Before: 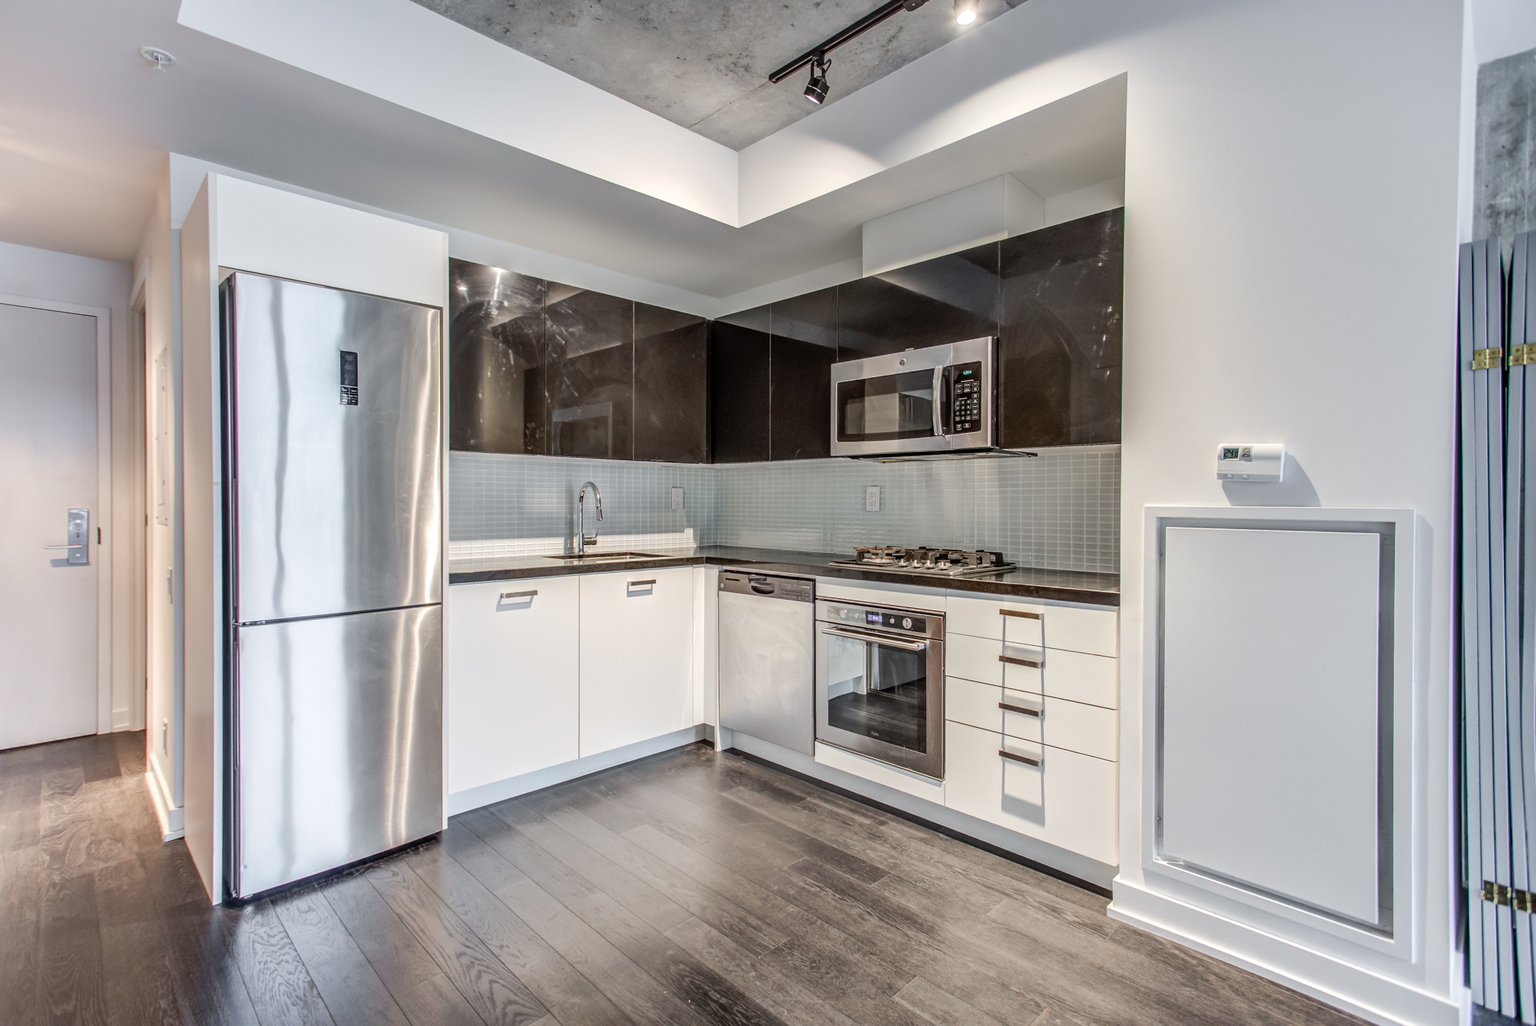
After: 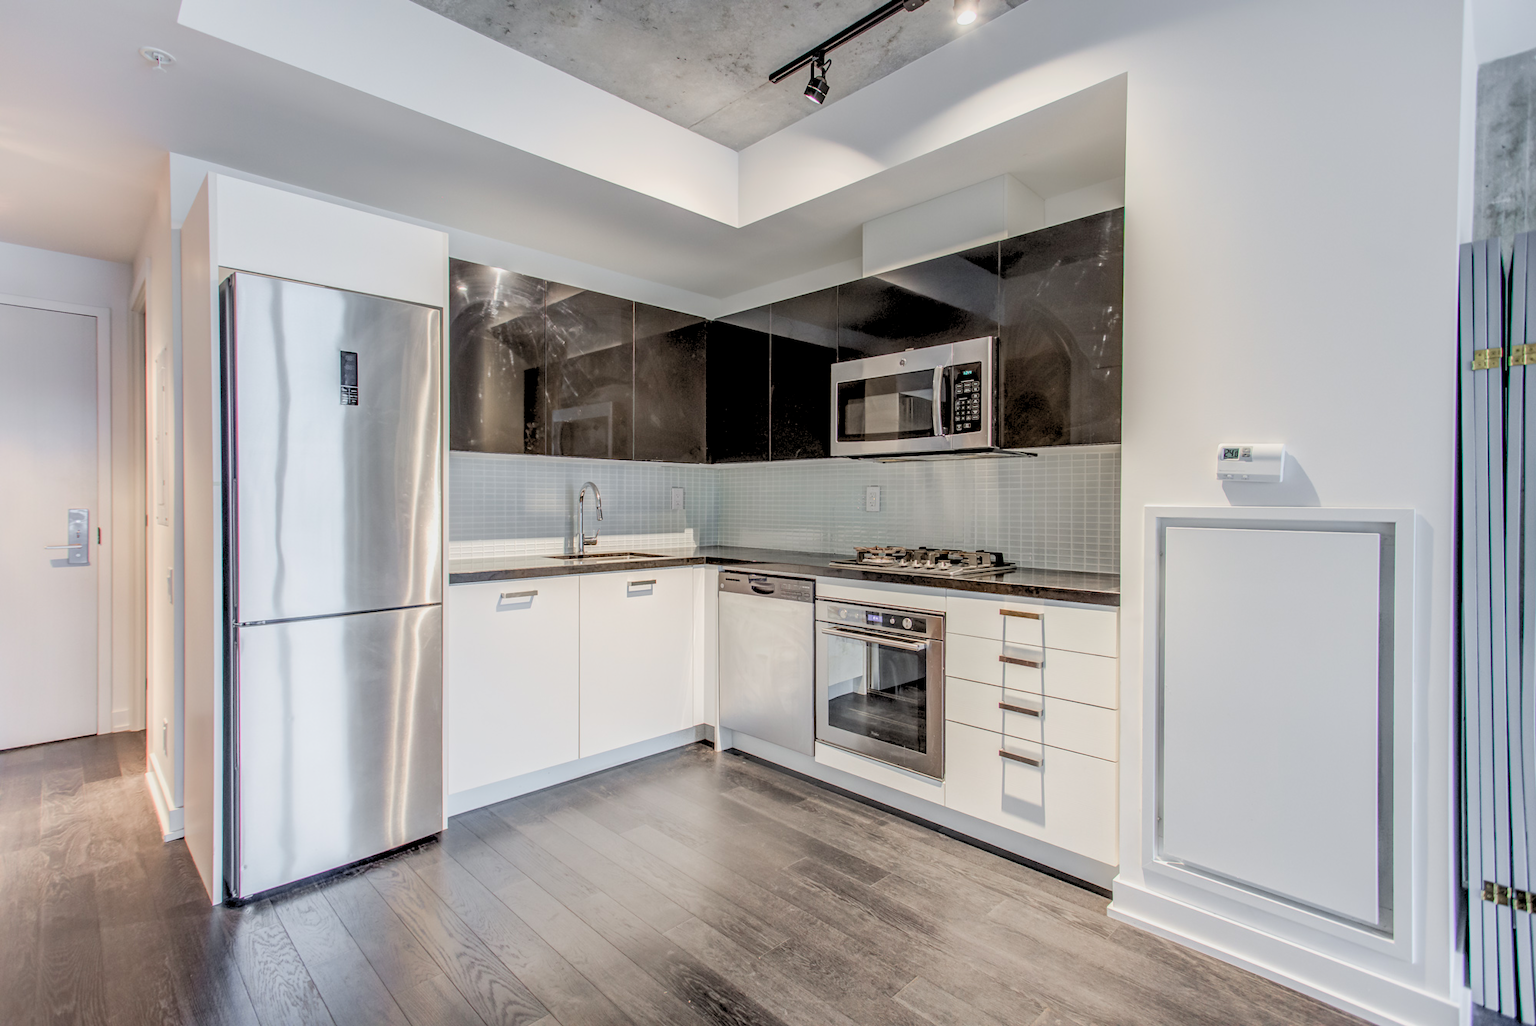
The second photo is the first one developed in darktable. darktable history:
shadows and highlights: radius 93.07, shadows -14.46, white point adjustment 0.23, highlights 31.48, compress 48.23%, highlights color adjustment 52.79%, soften with gaussian
rgb levels: preserve colors sum RGB, levels [[0.038, 0.433, 0.934], [0, 0.5, 1], [0, 0.5, 1]]
